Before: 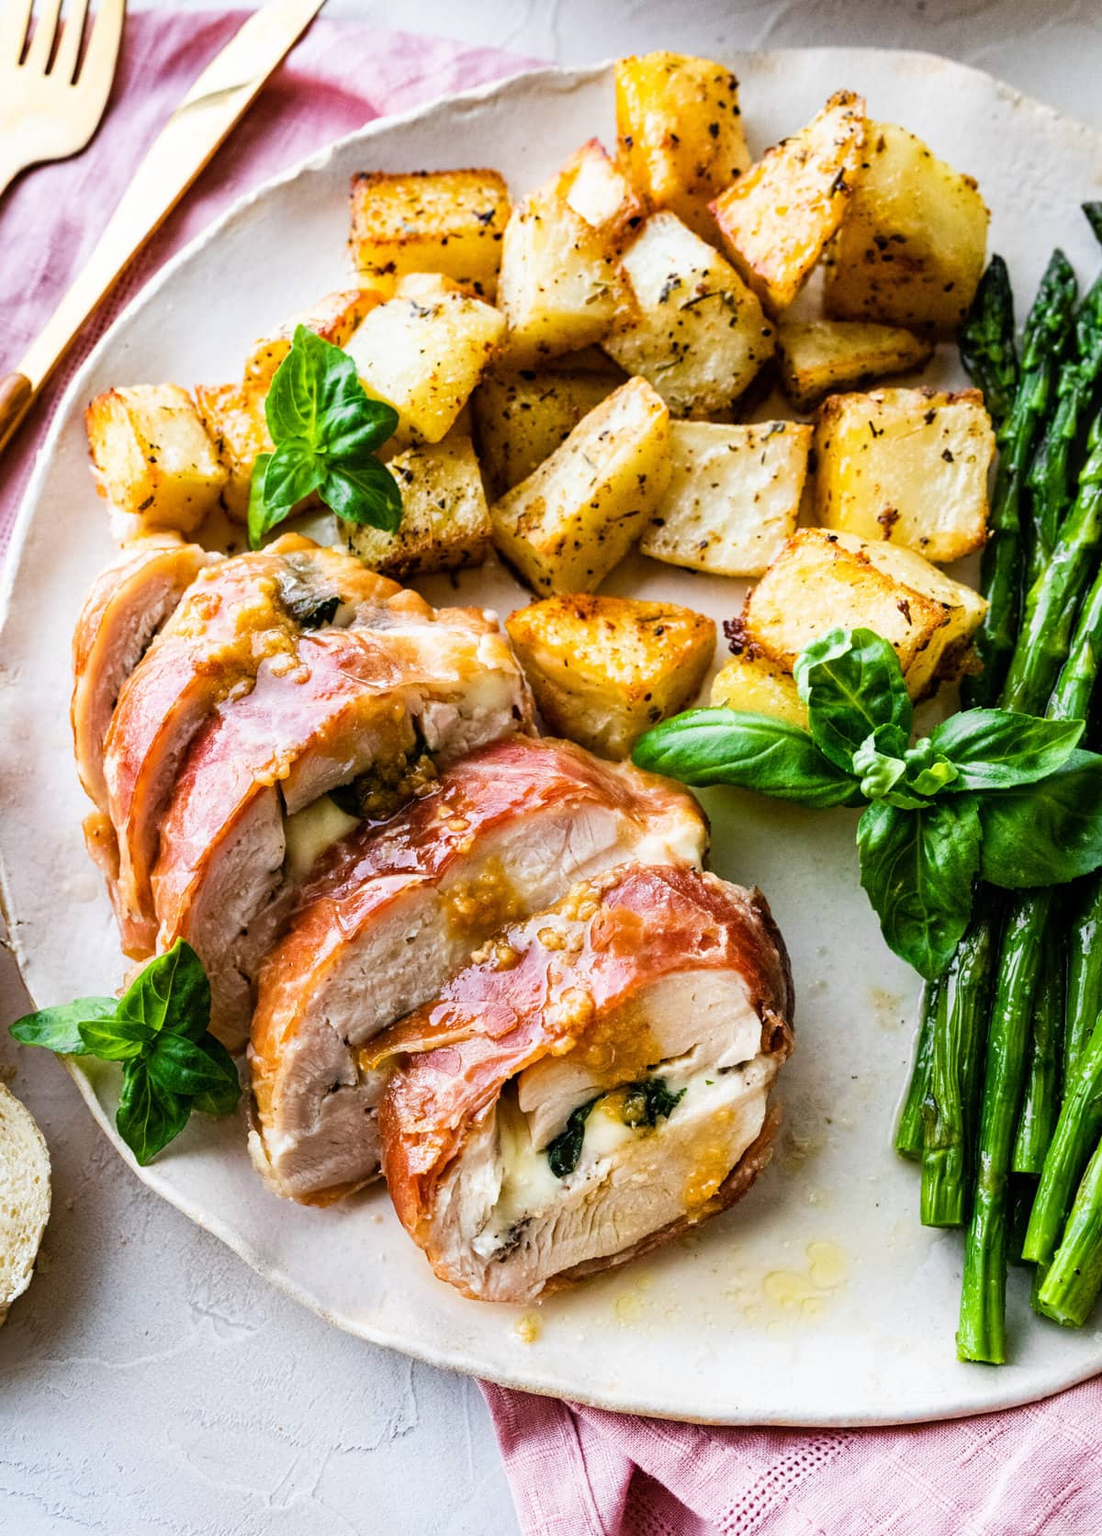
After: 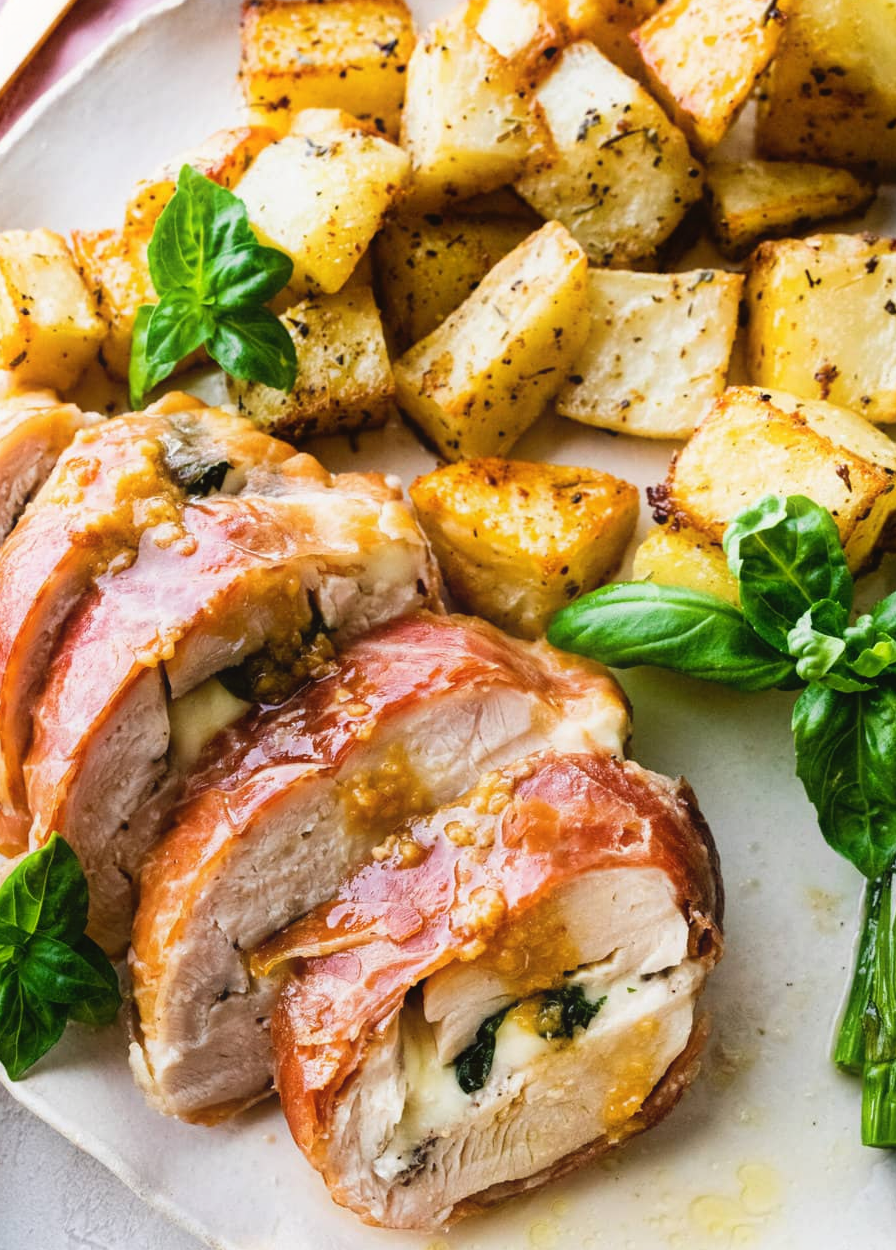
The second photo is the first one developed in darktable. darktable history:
contrast equalizer: octaves 7, y [[0.6 ×6], [0.55 ×6], [0 ×6], [0 ×6], [0 ×6]], mix -0.3
crop and rotate: left 11.831%, top 11.346%, right 13.429%, bottom 13.899%
